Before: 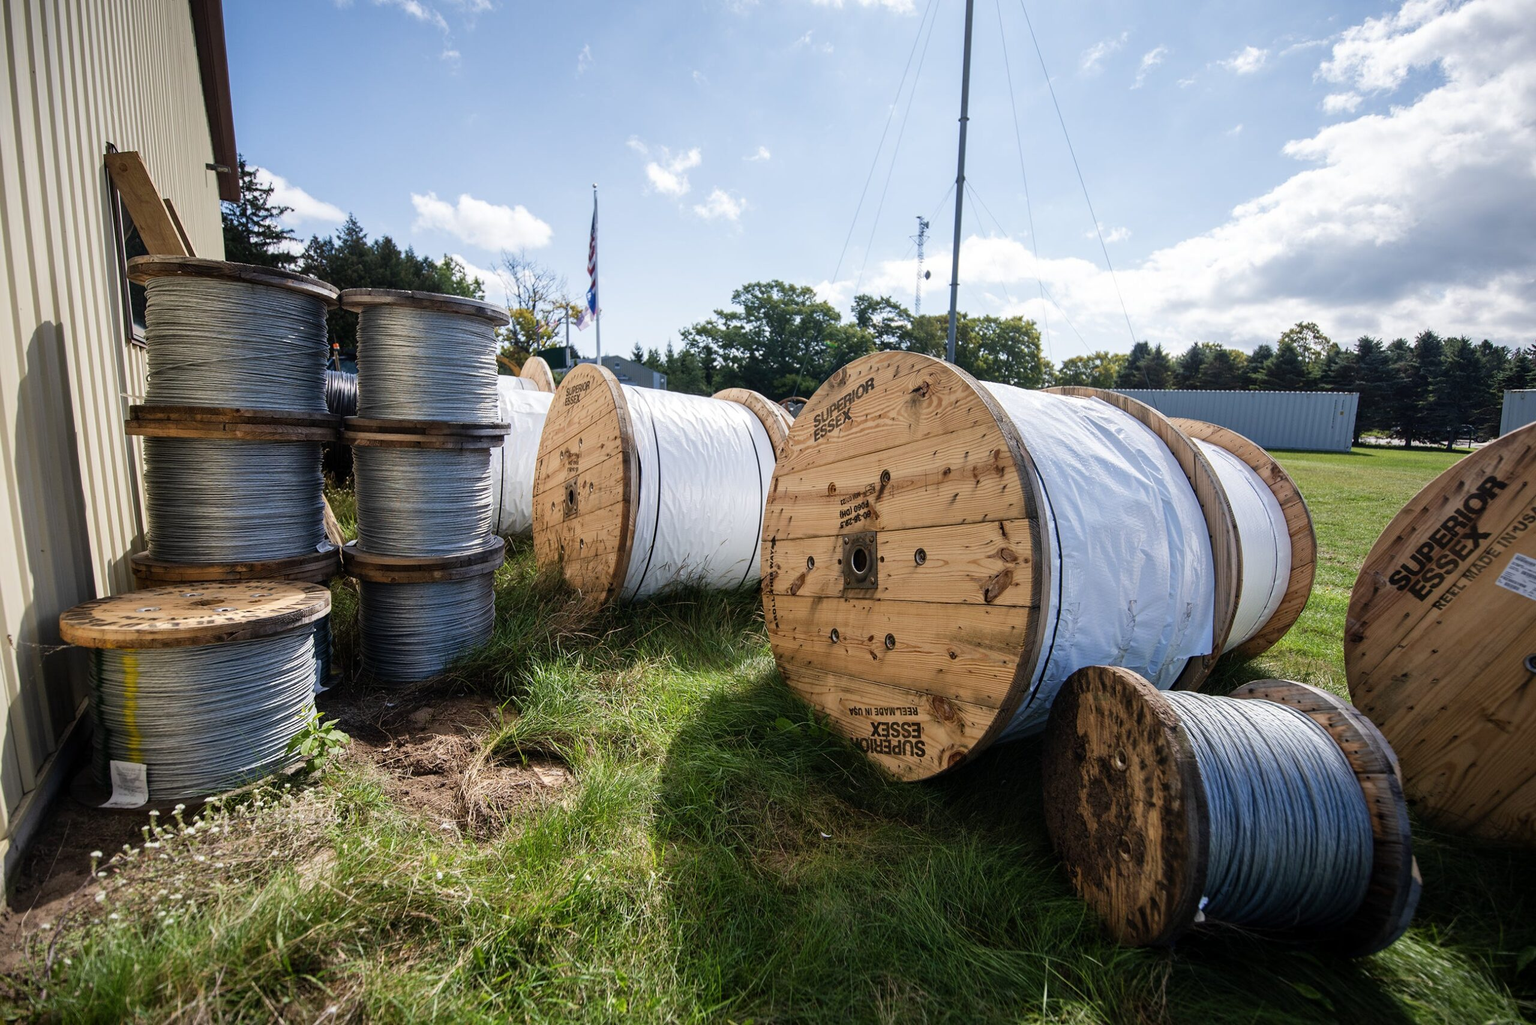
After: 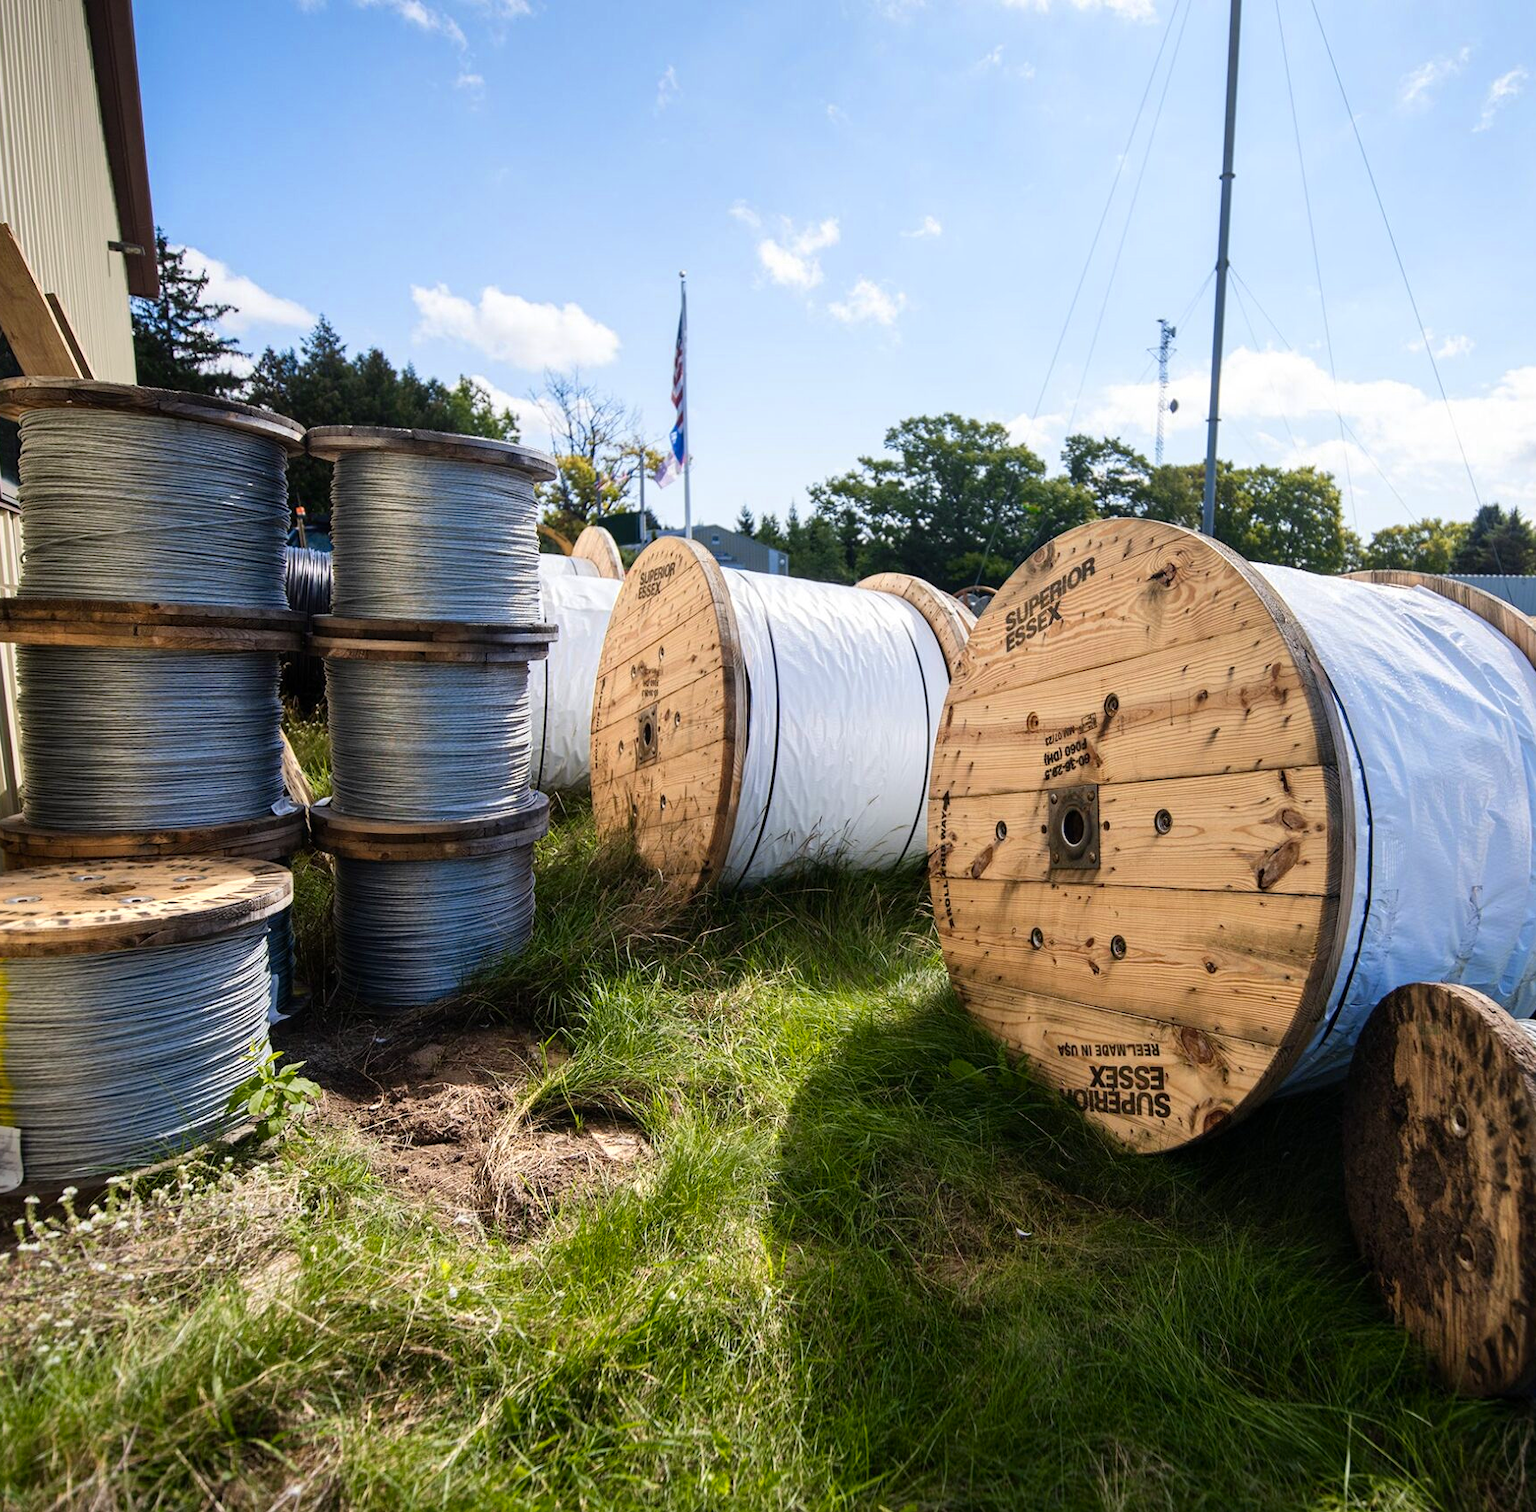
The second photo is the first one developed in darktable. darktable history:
color zones: curves: ch0 [(0.099, 0.624) (0.257, 0.596) (0.384, 0.376) (0.529, 0.492) (0.697, 0.564) (0.768, 0.532) (0.908, 0.644)]; ch1 [(0.112, 0.564) (0.254, 0.612) (0.432, 0.676) (0.592, 0.456) (0.743, 0.684) (0.888, 0.536)]; ch2 [(0.25, 0.5) (0.469, 0.36) (0.75, 0.5)]
crop and rotate: left 8.653%, right 23.585%
